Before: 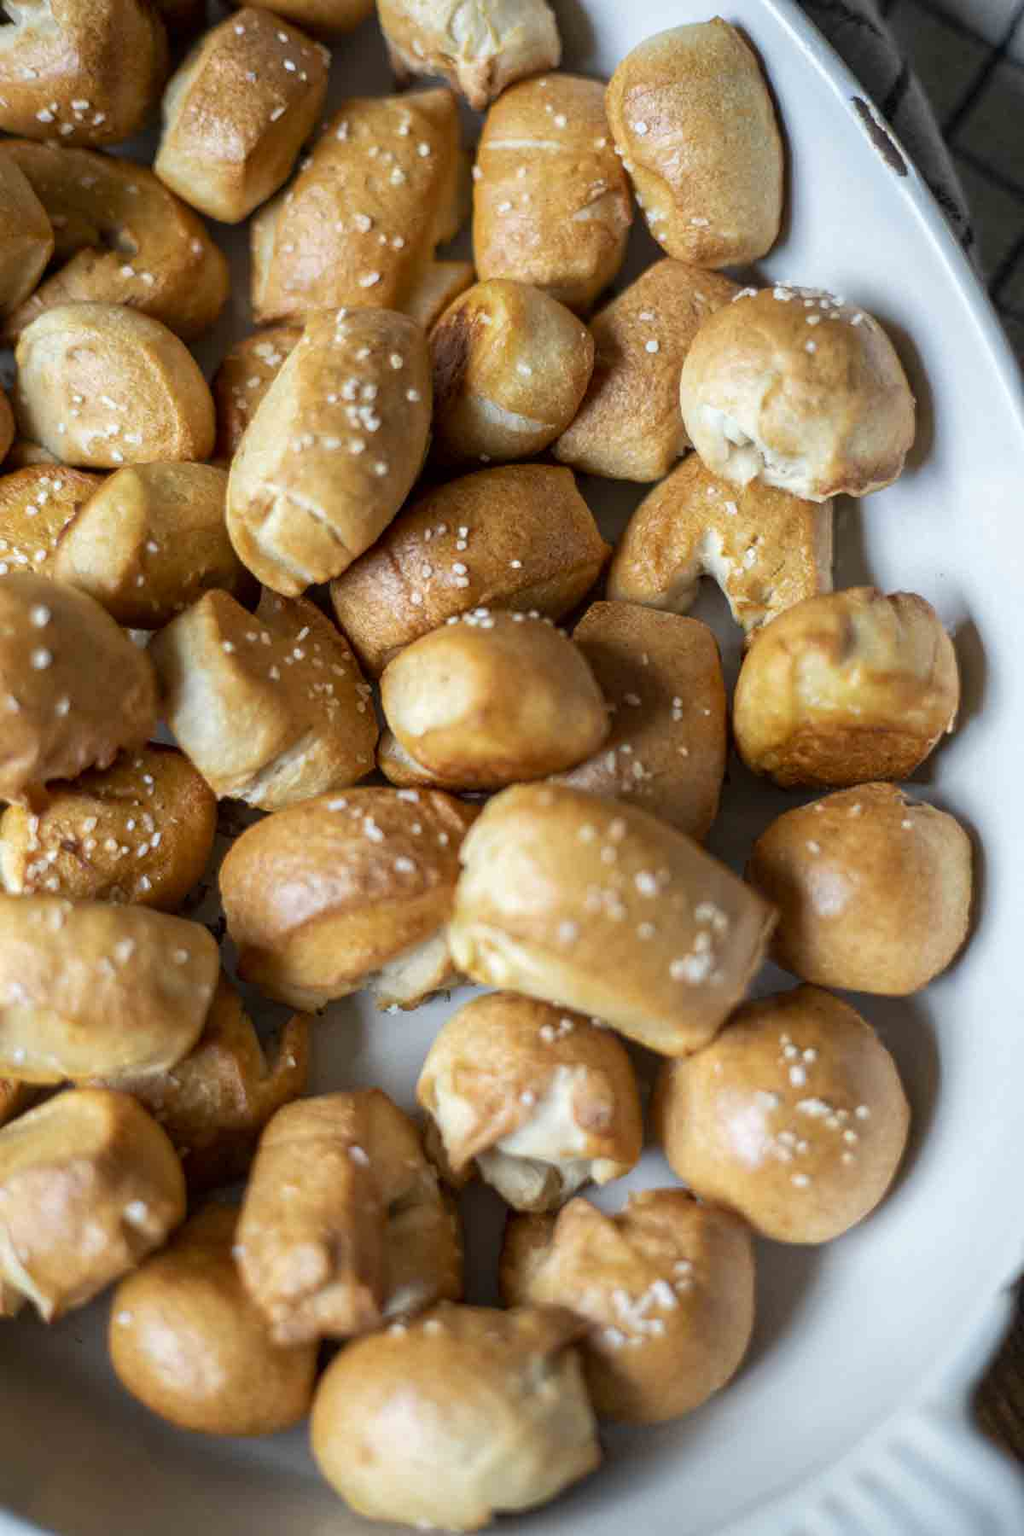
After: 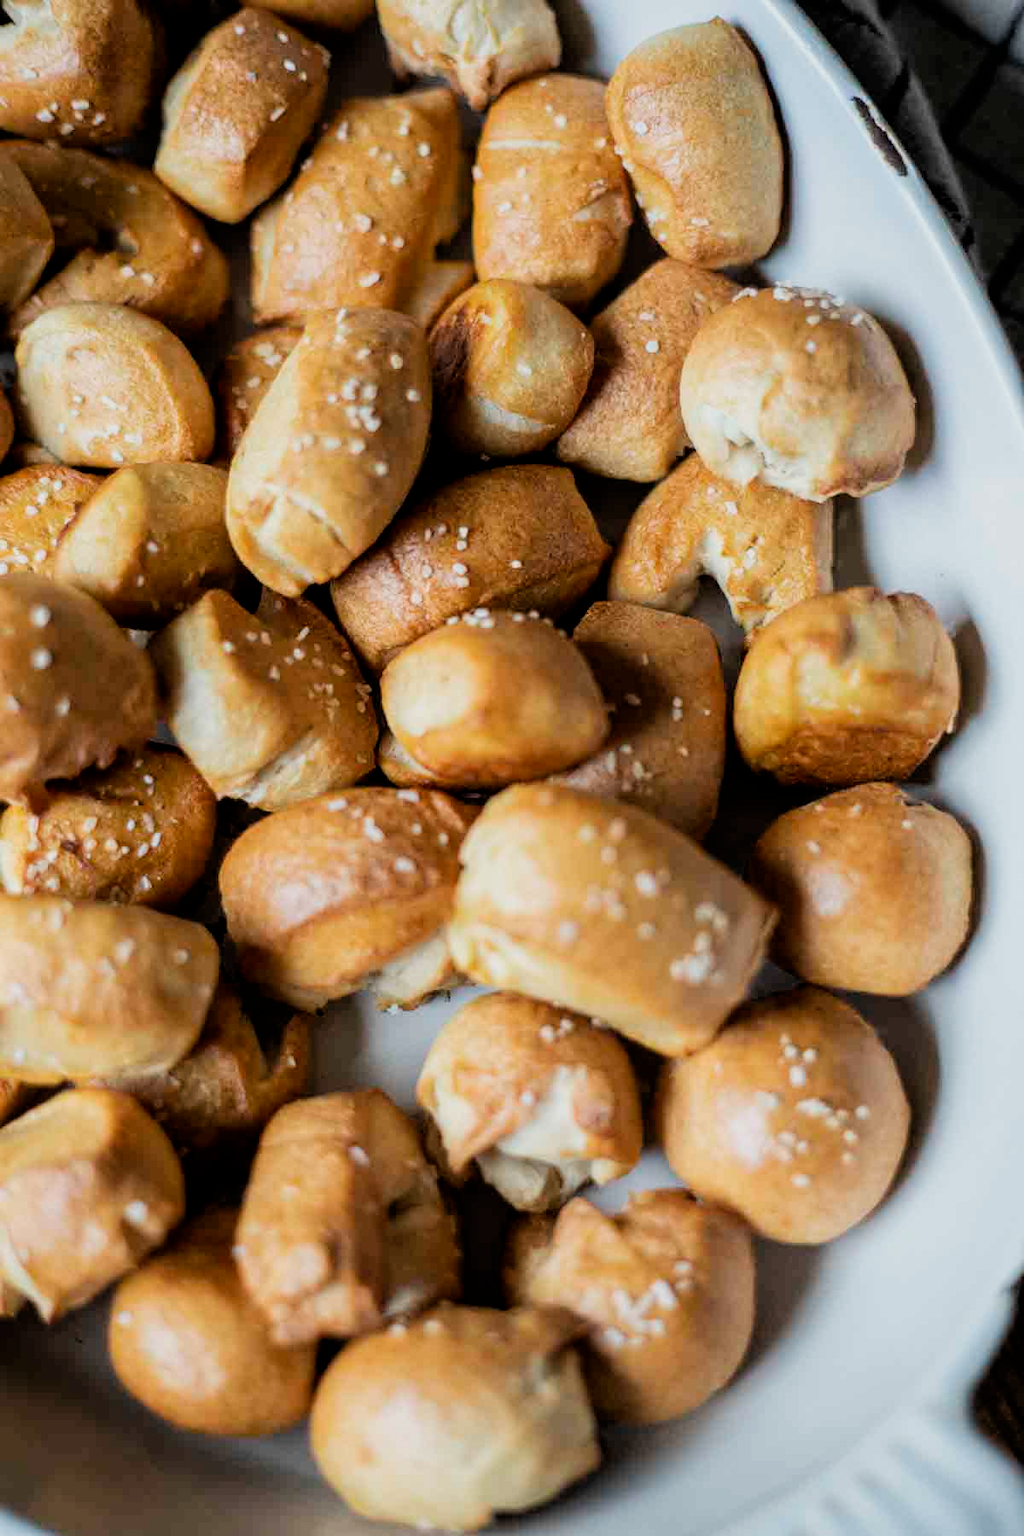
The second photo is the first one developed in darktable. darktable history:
filmic rgb: black relative exposure -5.14 EV, white relative exposure 3.56 EV, hardness 3.17, contrast 1.191, highlights saturation mix -29.7%
